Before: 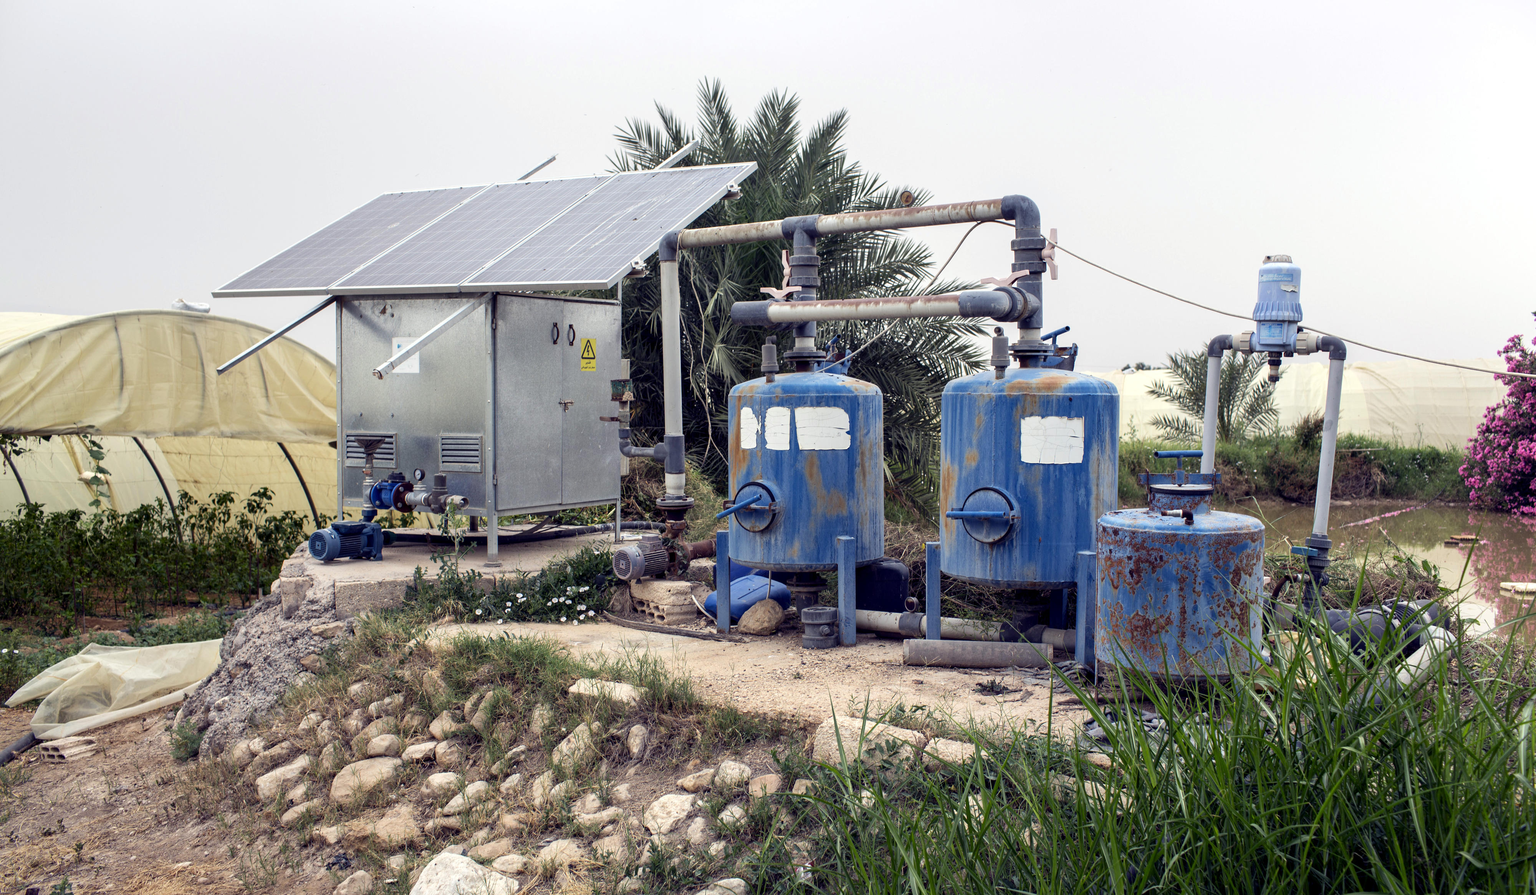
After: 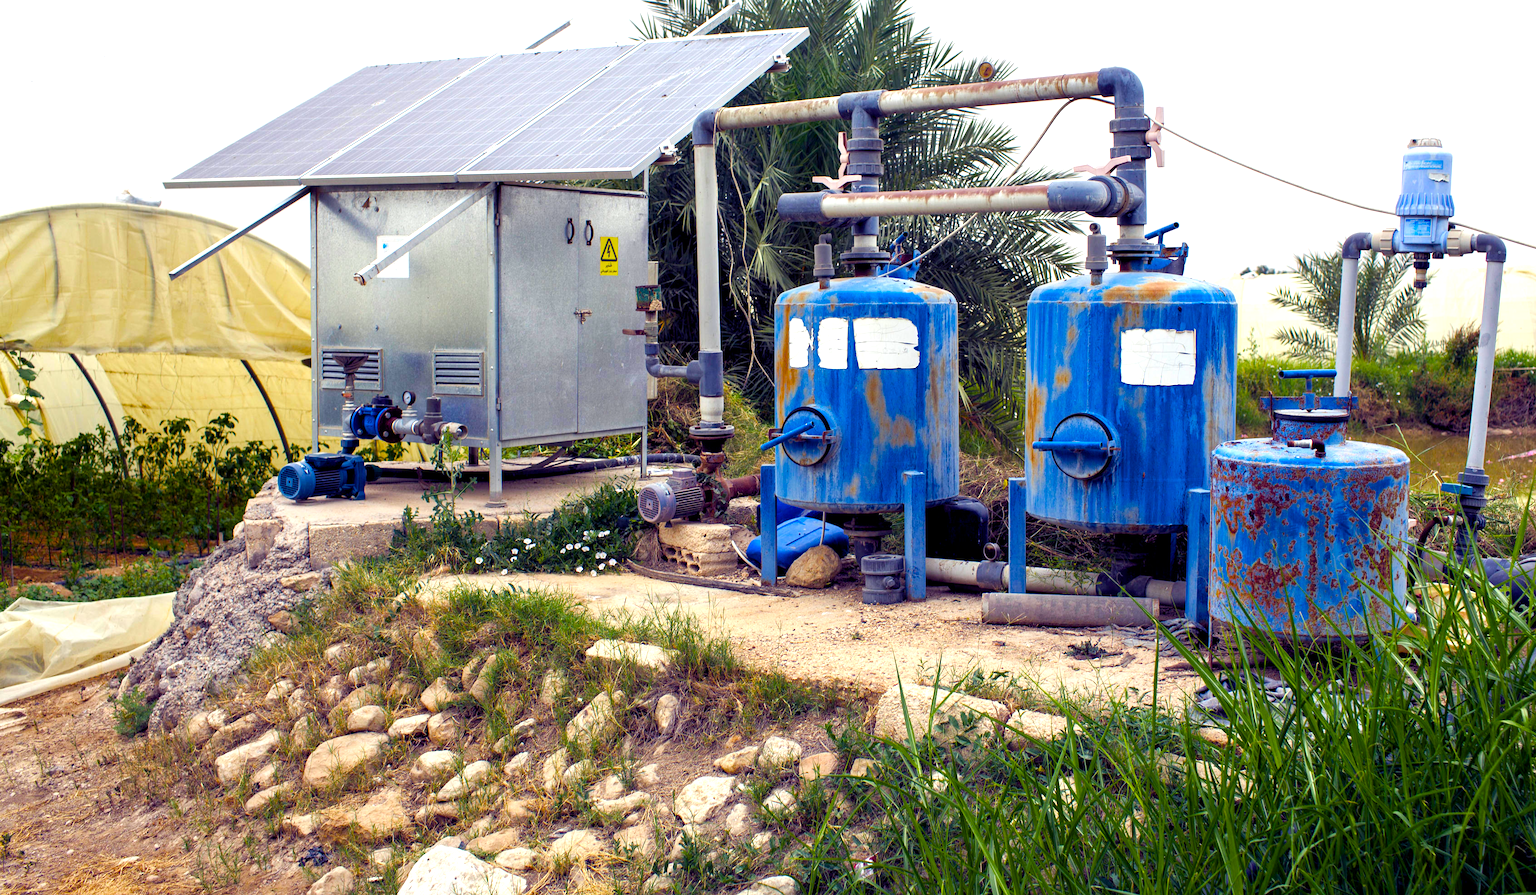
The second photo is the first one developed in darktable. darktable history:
crop and rotate: left 4.842%, top 15.51%, right 10.668%
color balance rgb: linear chroma grading › shadows 10%, linear chroma grading › highlights 10%, linear chroma grading › global chroma 15%, linear chroma grading › mid-tones 15%, perceptual saturation grading › global saturation 40%, perceptual saturation grading › highlights -25%, perceptual saturation grading › mid-tones 35%, perceptual saturation grading › shadows 35%, perceptual brilliance grading › global brilliance 11.29%, global vibrance 11.29%
